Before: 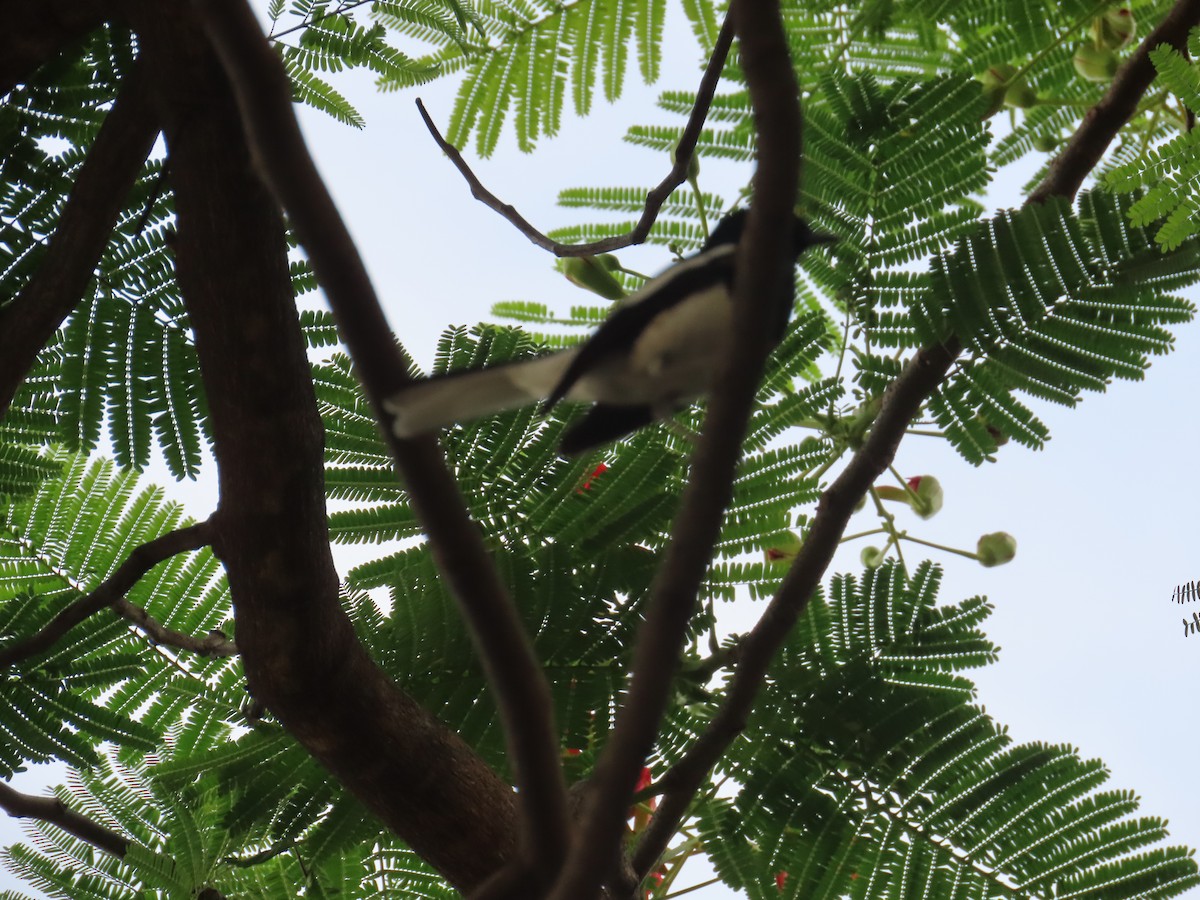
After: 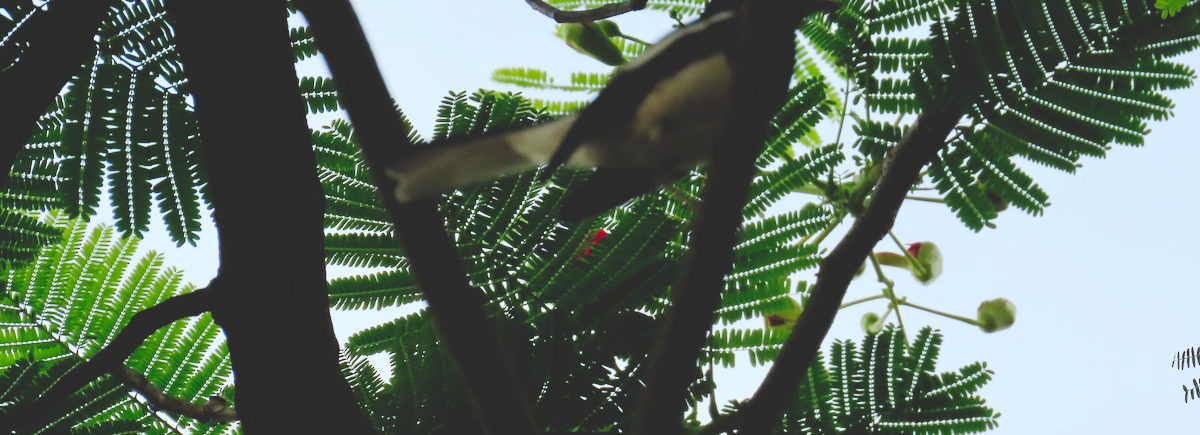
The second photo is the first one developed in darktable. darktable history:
white balance: red 0.925, blue 1.046
crop and rotate: top 26.056%, bottom 25.543%
tone curve: curves: ch0 [(0, 0) (0.003, 0.178) (0.011, 0.177) (0.025, 0.177) (0.044, 0.178) (0.069, 0.178) (0.1, 0.18) (0.136, 0.183) (0.177, 0.199) (0.224, 0.227) (0.277, 0.278) (0.335, 0.357) (0.399, 0.449) (0.468, 0.546) (0.543, 0.65) (0.623, 0.724) (0.709, 0.804) (0.801, 0.868) (0.898, 0.921) (1, 1)], preserve colors none
